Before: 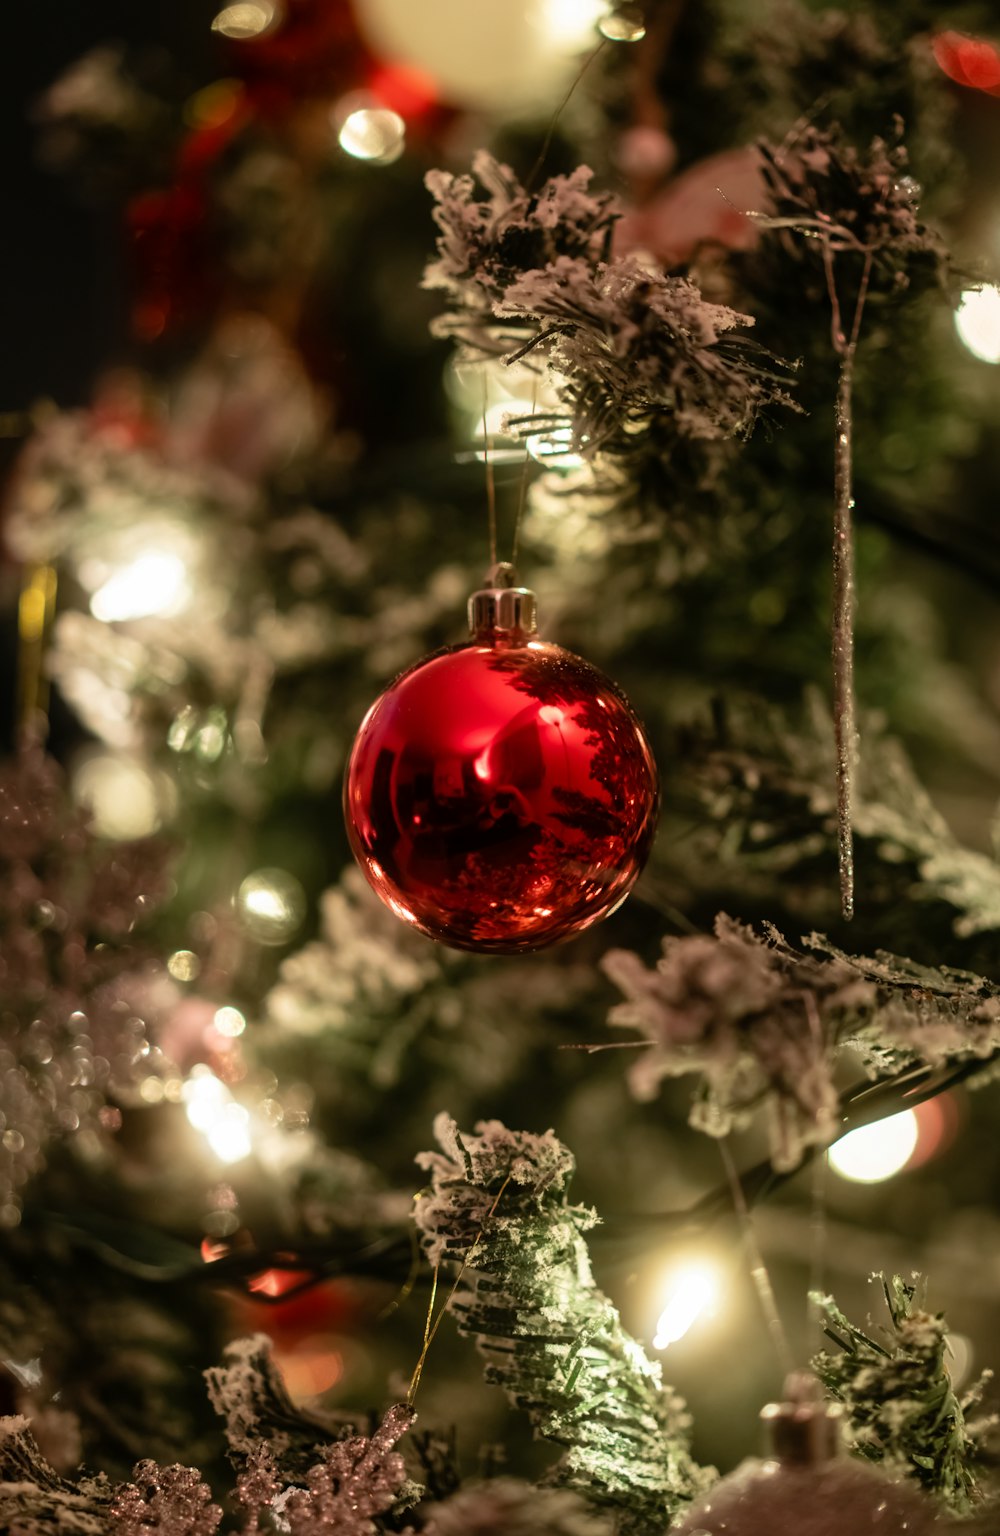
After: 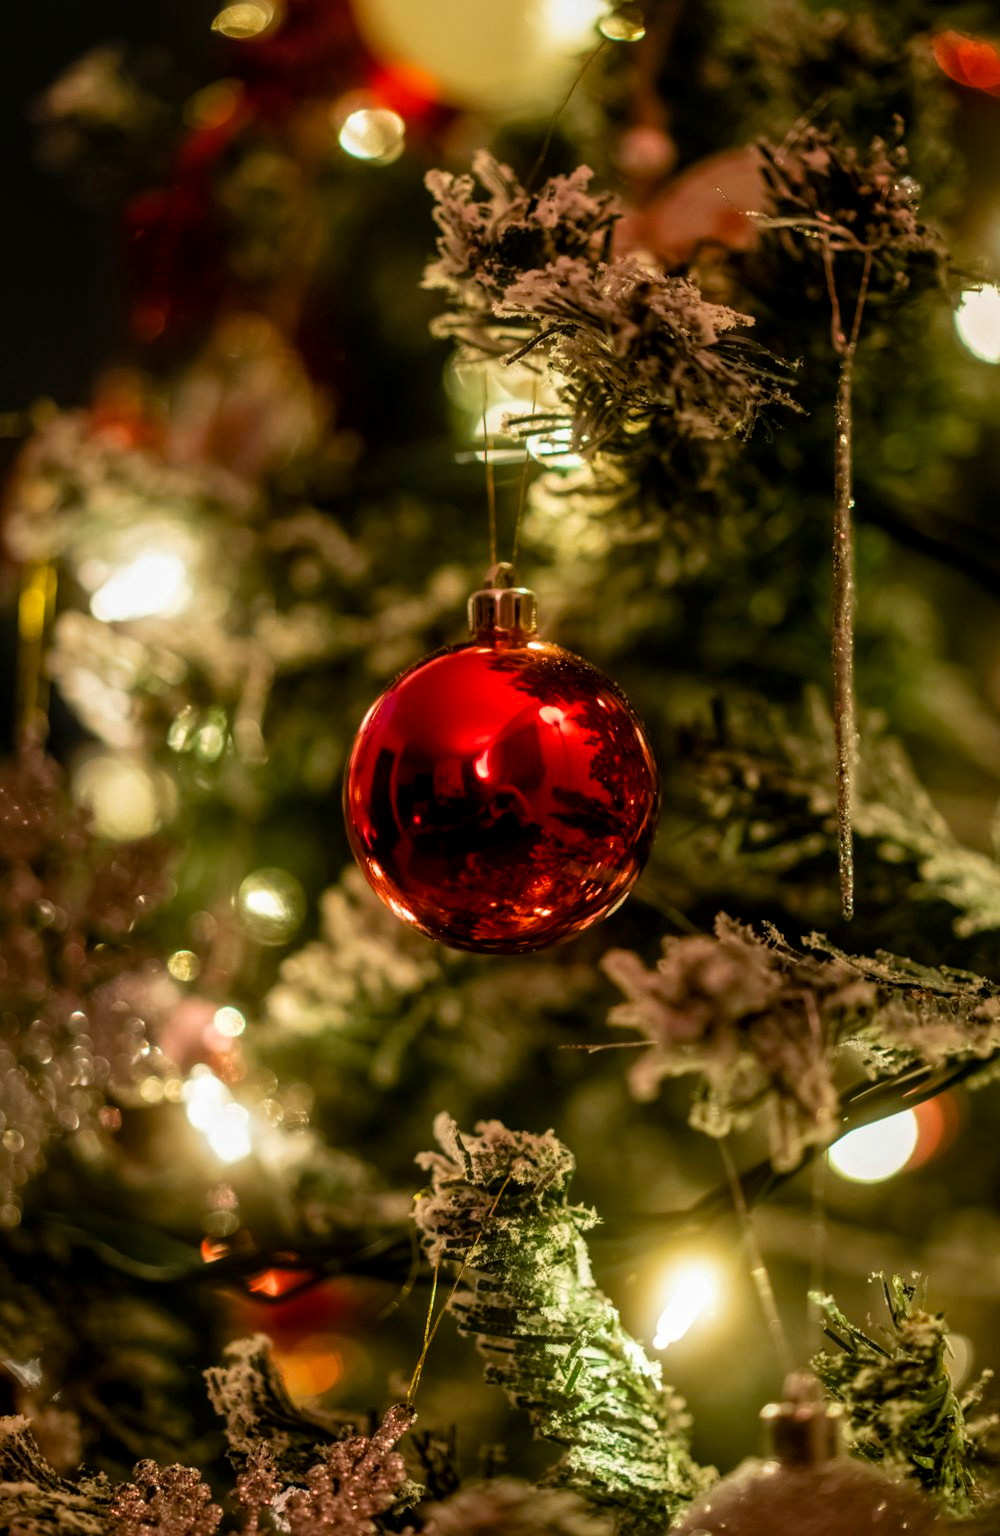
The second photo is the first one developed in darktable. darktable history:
exposure: exposure -0.111 EV, compensate exposure bias true, compensate highlight preservation false
local contrast: on, module defaults
color balance rgb: shadows lift › luminance 0.797%, shadows lift › chroma 0.152%, shadows lift › hue 22.91°, perceptual saturation grading › global saturation 41.613%
